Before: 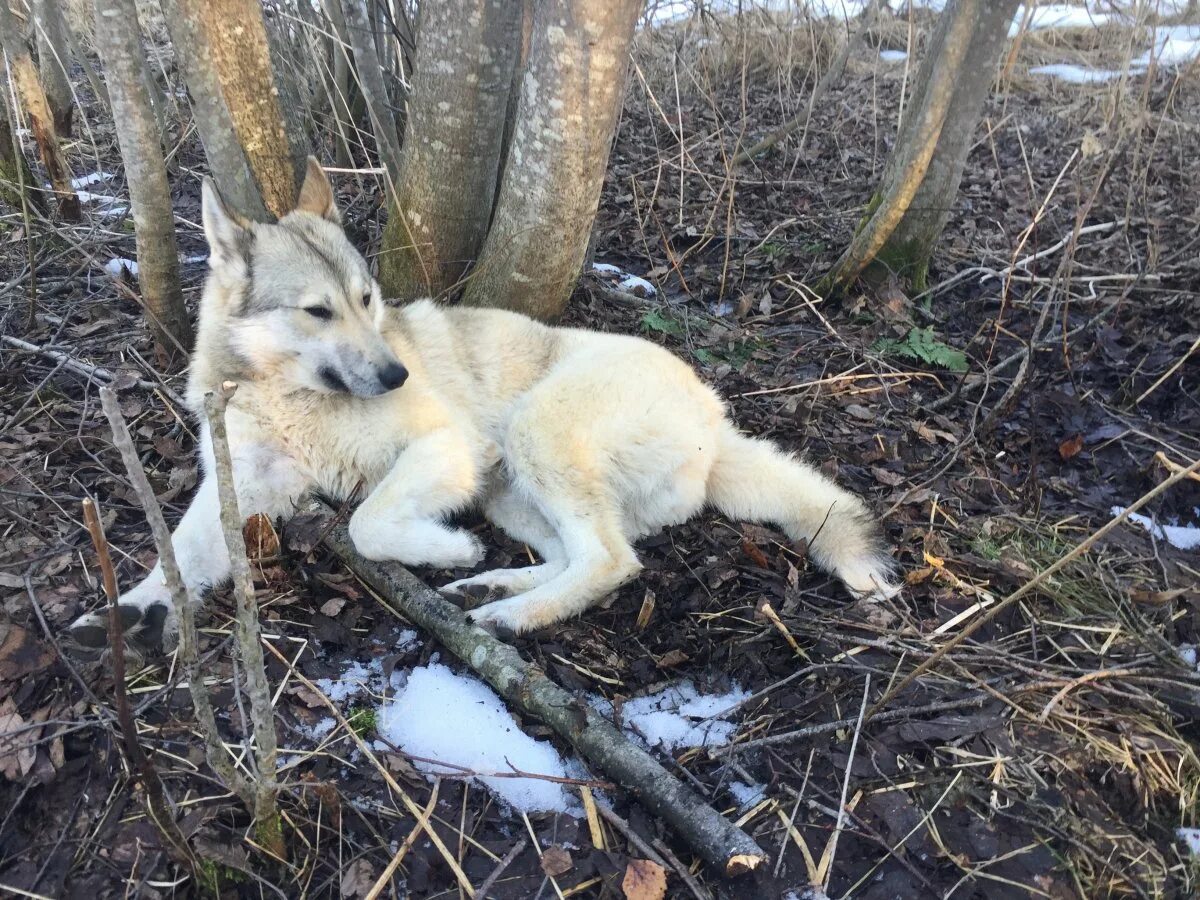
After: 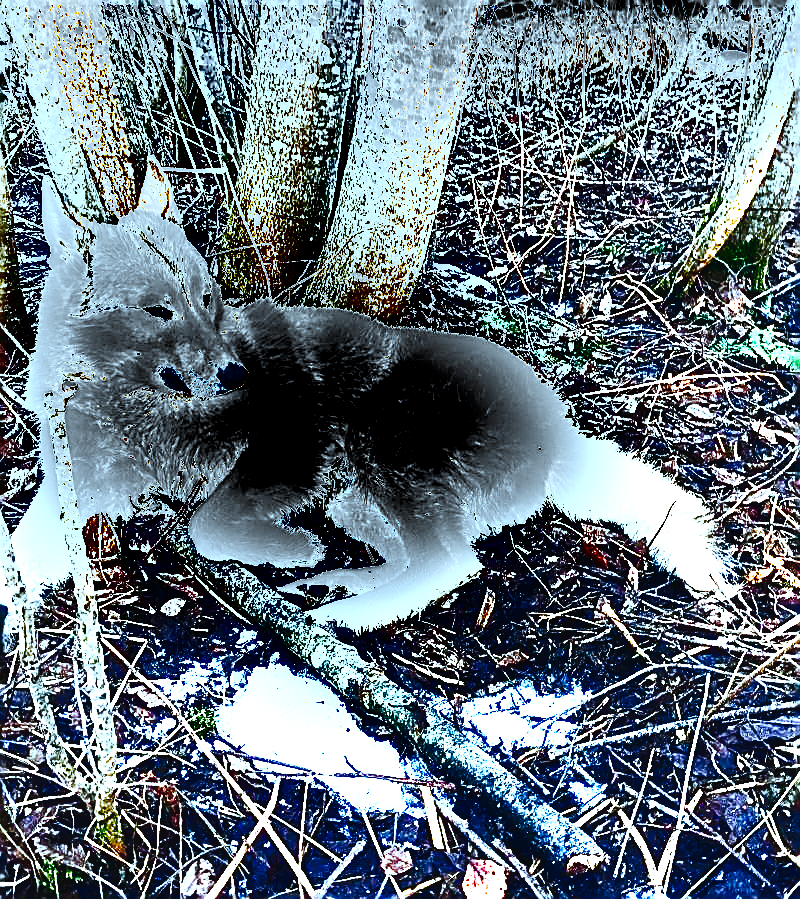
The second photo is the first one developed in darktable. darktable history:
color correction: highlights a* -10.43, highlights b* -19.81
exposure: black level correction 0.001, exposure 2.621 EV, compensate highlight preservation false
crop and rotate: left 13.381%, right 19.945%
tone curve: curves: ch0 [(0, 0.032) (0.078, 0.052) (0.236, 0.168) (0.43, 0.472) (0.508, 0.566) (0.66, 0.754) (0.79, 0.883) (0.994, 0.974)]; ch1 [(0, 0) (0.161, 0.092) (0.35, 0.33) (0.379, 0.401) (0.456, 0.456) (0.508, 0.501) (0.547, 0.531) (0.573, 0.563) (0.625, 0.602) (0.718, 0.734) (1, 1)]; ch2 [(0, 0) (0.369, 0.427) (0.44, 0.434) (0.502, 0.501) (0.54, 0.537) (0.586, 0.59) (0.621, 0.604) (1, 1)], preserve colors none
shadows and highlights: white point adjustment -3.79, highlights -63.76, soften with gaussian
contrast brightness saturation: brightness -0.984, saturation 0.998
sharpen: amount 1.851
